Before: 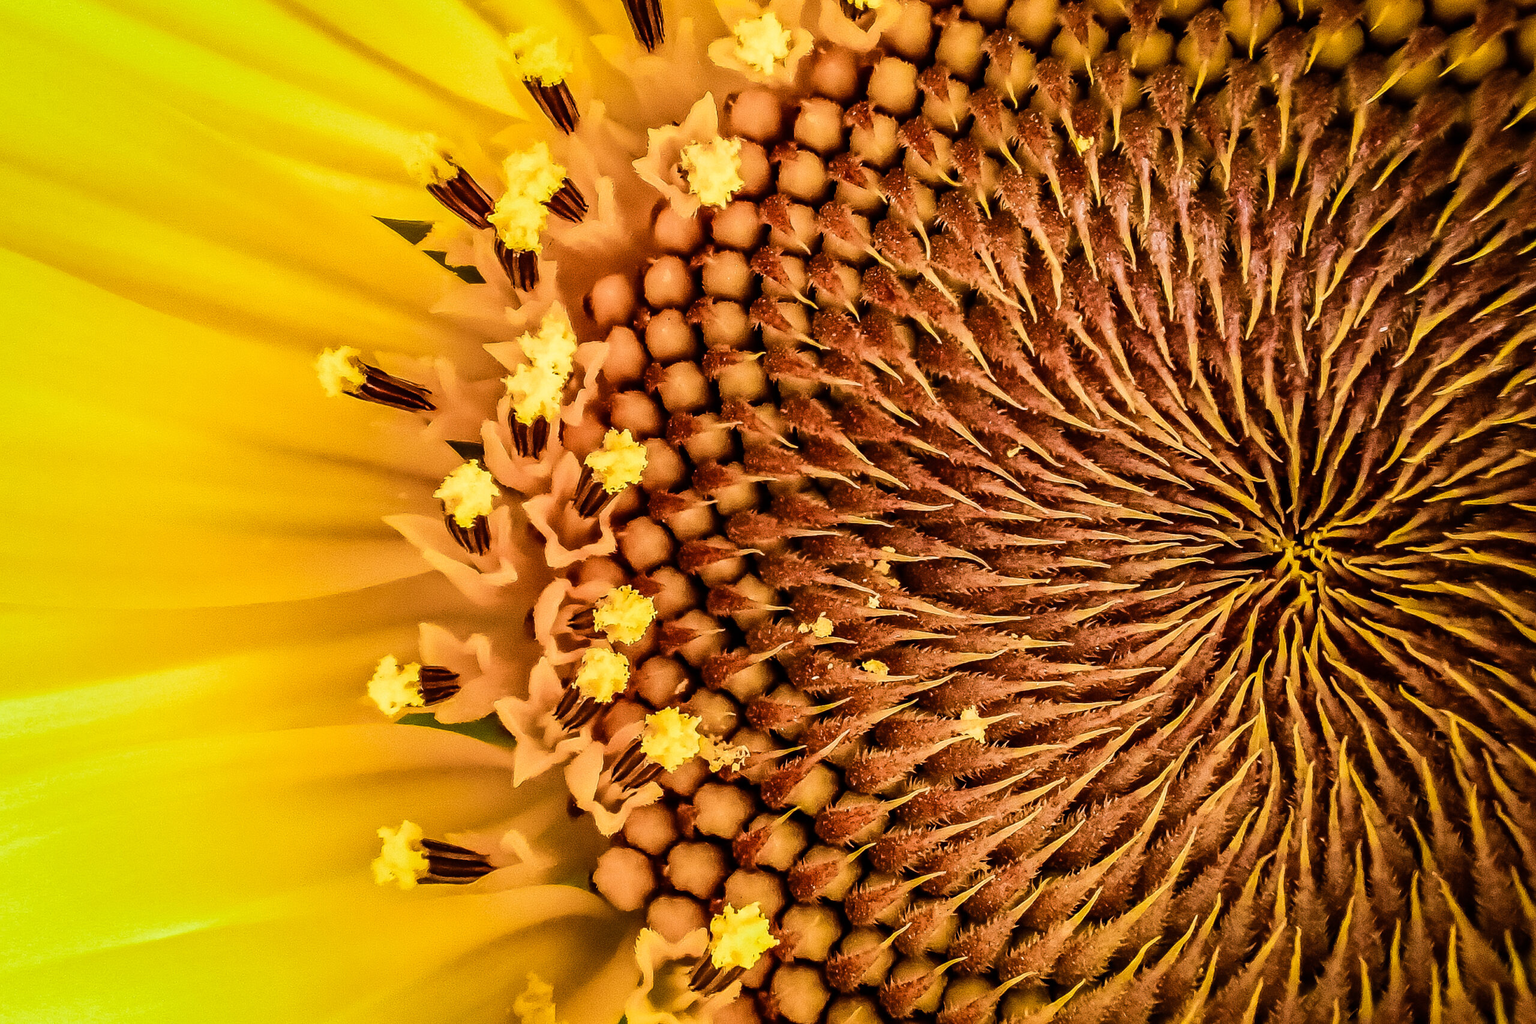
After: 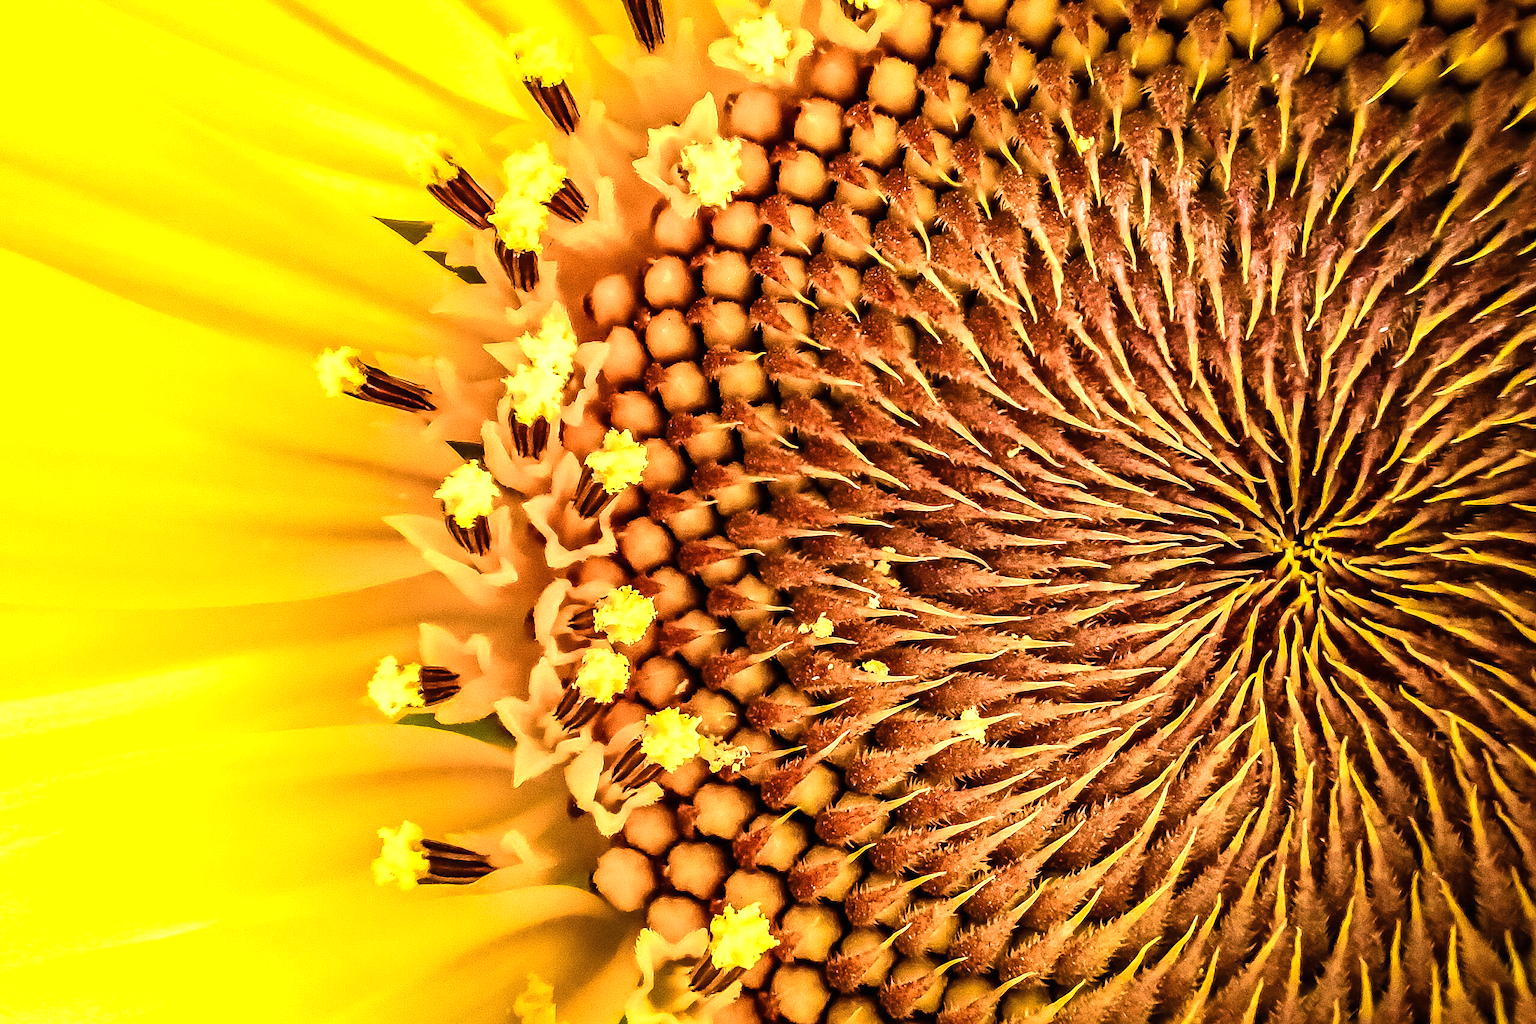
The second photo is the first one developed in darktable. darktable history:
tone equalizer: on, module defaults
exposure: black level correction 0, exposure 1 EV, compensate exposure bias true, compensate highlight preservation false
